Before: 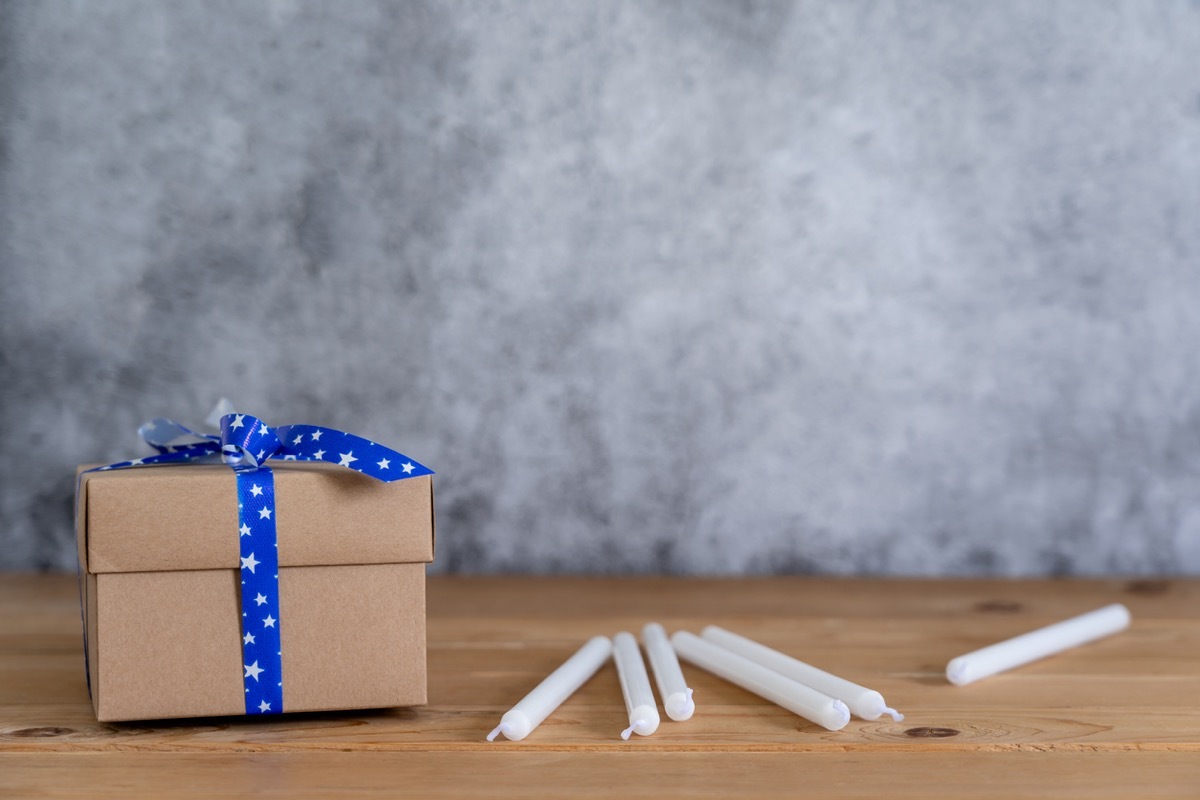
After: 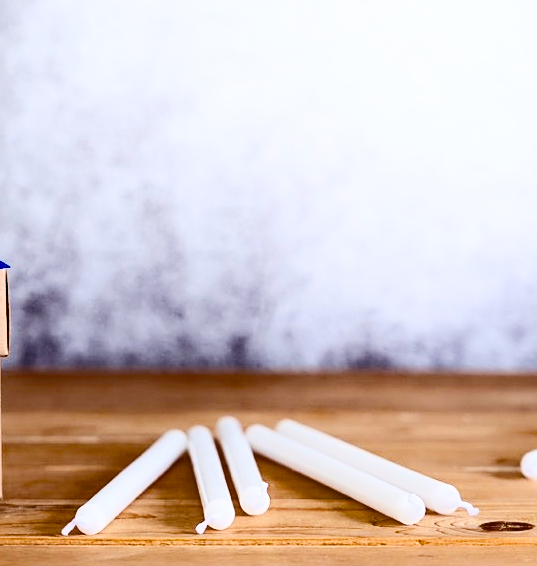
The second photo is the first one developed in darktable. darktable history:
color balance rgb: shadows lift › chroma 6.147%, shadows lift › hue 304.5°, highlights gain › chroma 0.218%, highlights gain › hue 331.97°, linear chroma grading › global chroma 25.26%, perceptual saturation grading › global saturation 20%, perceptual saturation grading › highlights -25.868%, perceptual saturation grading › shadows 25.062%, saturation formula JzAzBz (2021)
crop: left 35.491%, top 25.799%, right 19.746%, bottom 3.43%
contrast brightness saturation: contrast 0.39, brightness 0.102
shadows and highlights: shadows -55.56, highlights 86.81, shadows color adjustment 97.67%, soften with gaussian
sharpen: on, module defaults
